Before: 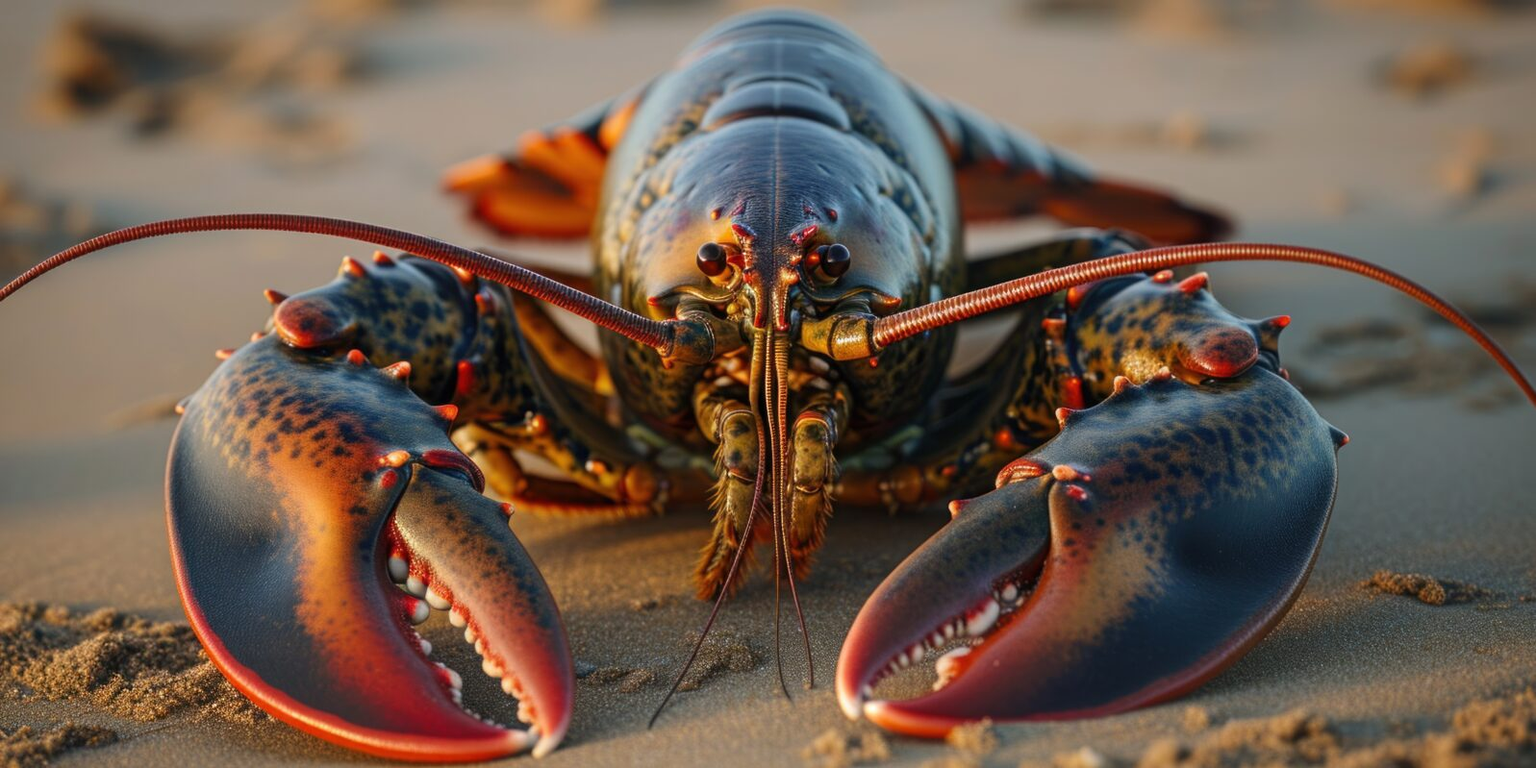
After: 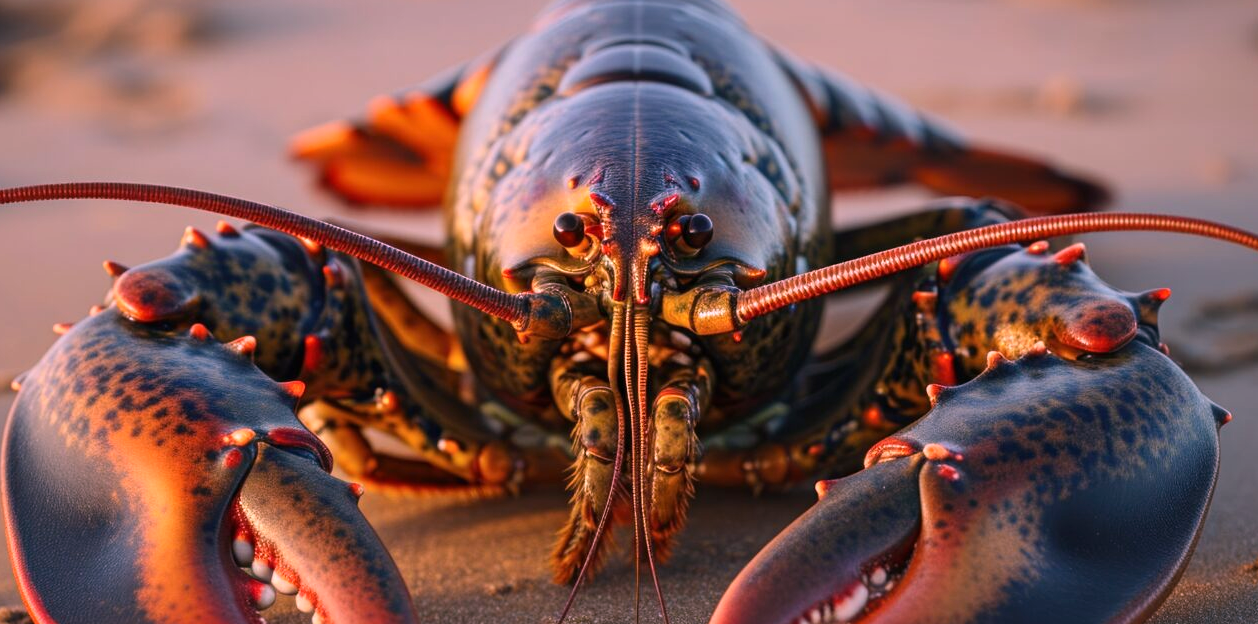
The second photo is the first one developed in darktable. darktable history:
white balance: red 1.188, blue 1.11
crop and rotate: left 10.77%, top 5.1%, right 10.41%, bottom 16.76%
exposure: compensate highlight preservation false
contrast brightness saturation: contrast 0.07
shadows and highlights: shadows 25, highlights -48, soften with gaussian
